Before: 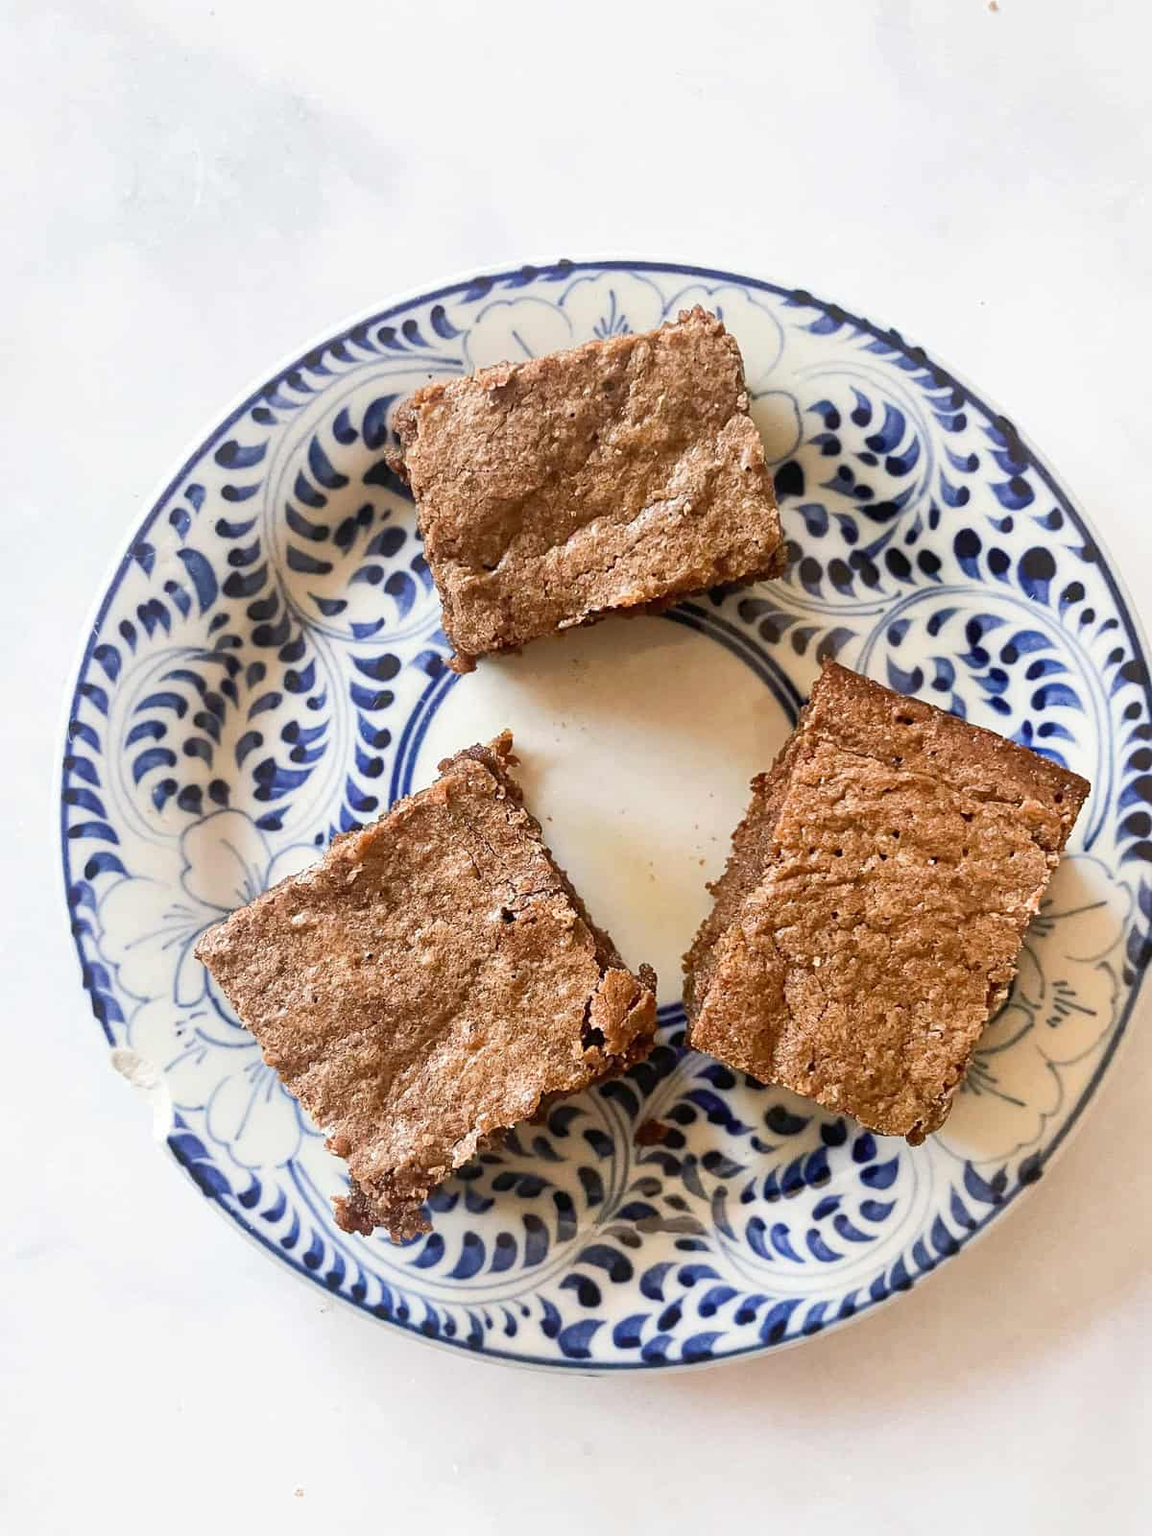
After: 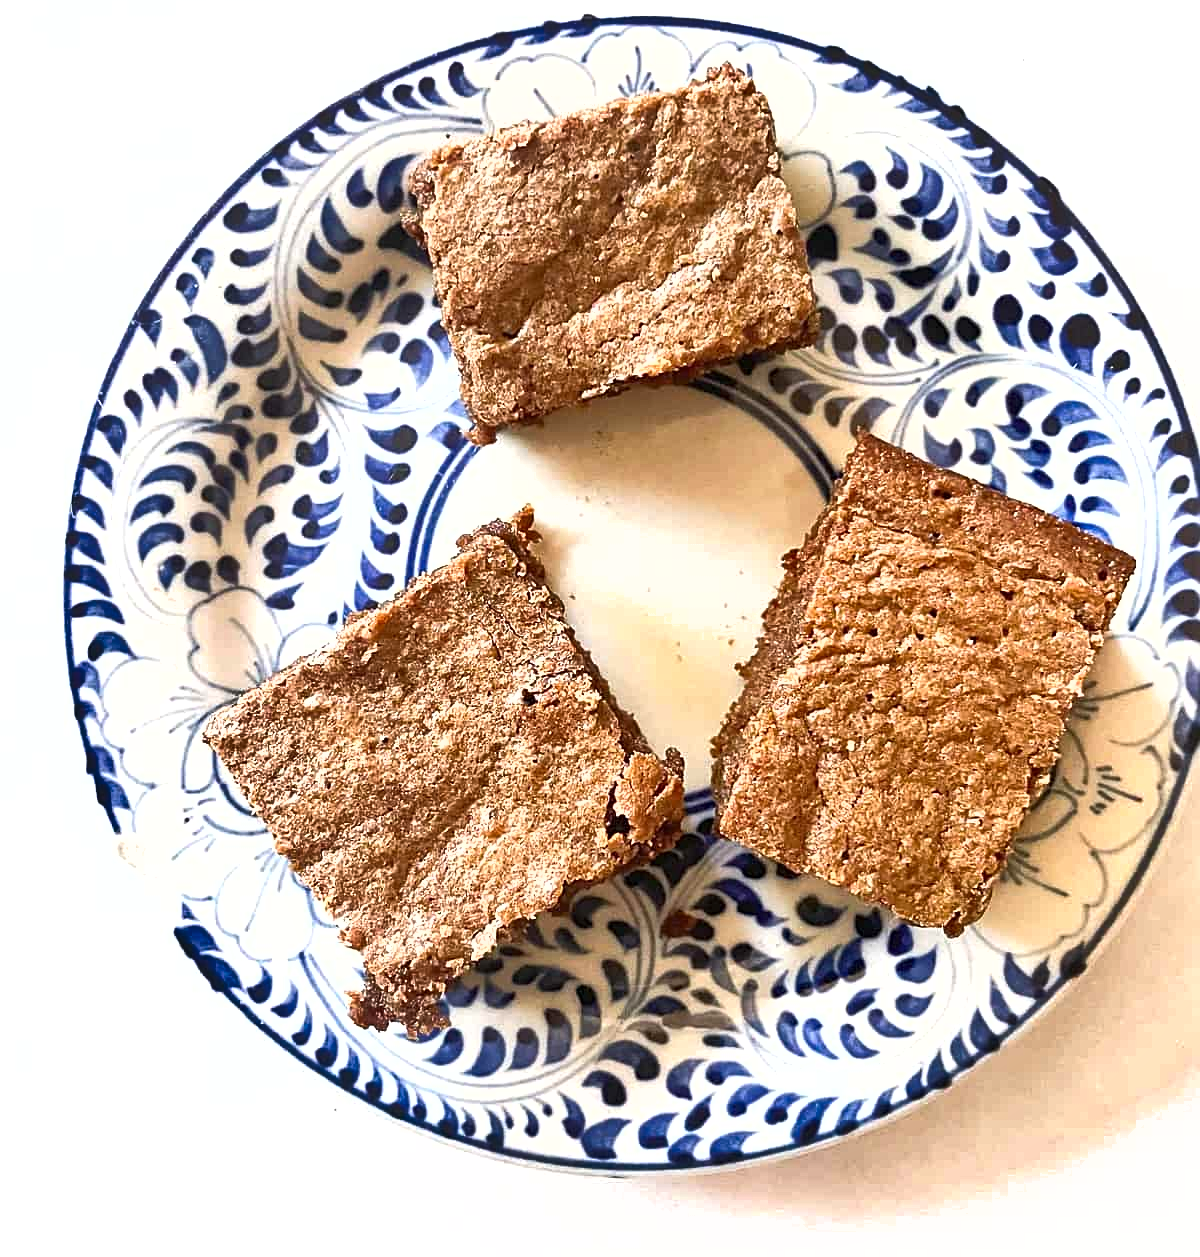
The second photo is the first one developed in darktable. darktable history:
crop and rotate: top 16.004%, bottom 5.406%
exposure: black level correction 0, exposure 0.699 EV, compensate highlight preservation false
shadows and highlights: shadows 5.37, soften with gaussian
sharpen: radius 2.172, amount 0.386, threshold 0.151
